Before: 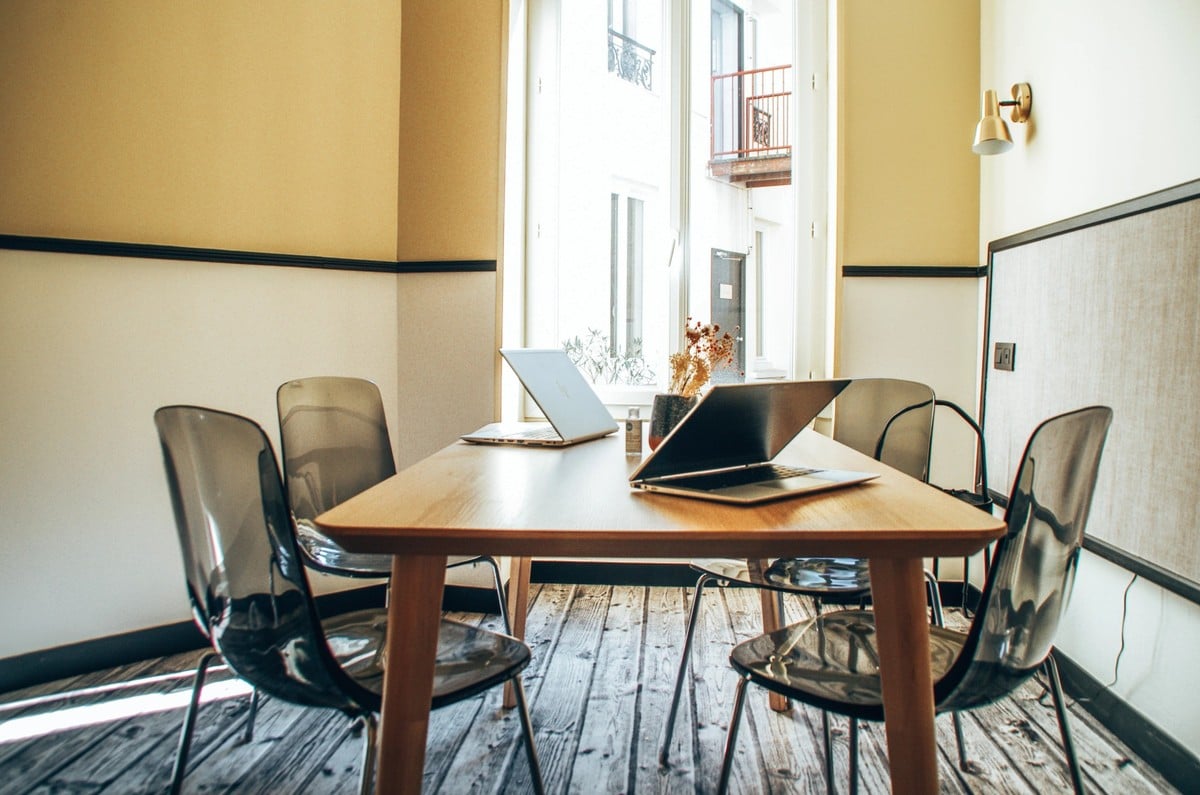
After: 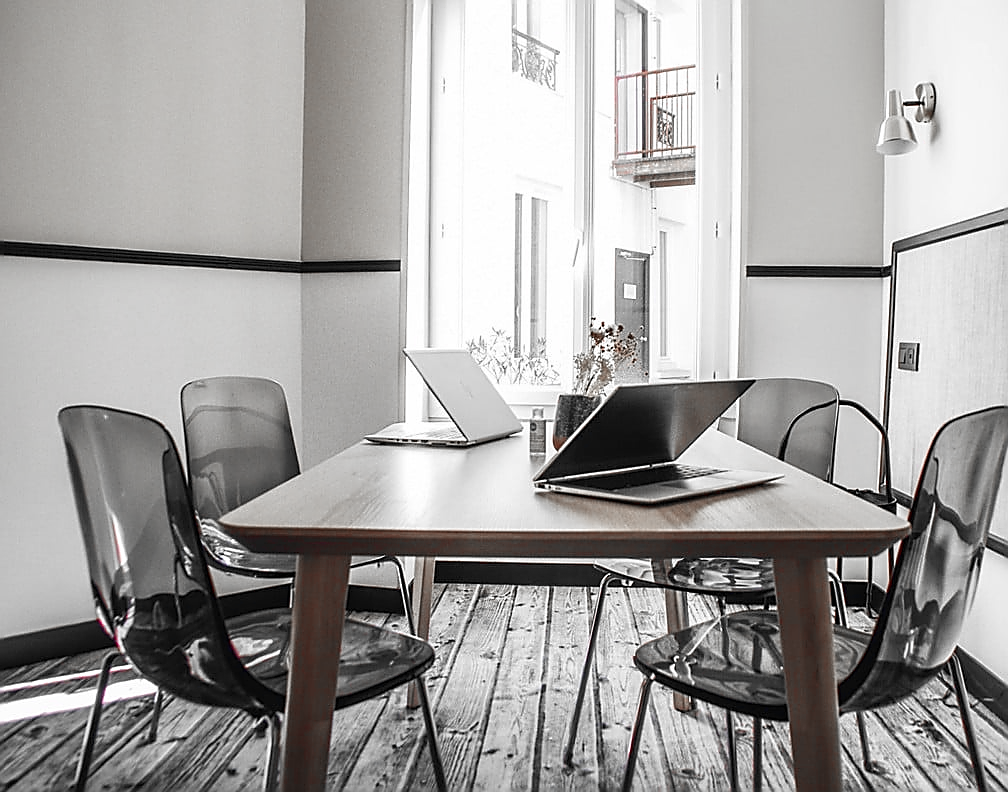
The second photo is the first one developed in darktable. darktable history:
color zones: curves: ch0 [(0, 0.278) (0.143, 0.5) (0.286, 0.5) (0.429, 0.5) (0.571, 0.5) (0.714, 0.5) (0.857, 0.5) (1, 0.5)]; ch1 [(0, 1) (0.143, 0.165) (0.286, 0) (0.429, 0) (0.571, 0) (0.714, 0) (0.857, 0.5) (1, 0.5)]; ch2 [(0, 0.508) (0.143, 0.5) (0.286, 0.5) (0.429, 0.5) (0.571, 0.5) (0.714, 0.5) (0.857, 0.5) (1, 0.5)]
sharpen: radius 1.4, amount 1.25, threshold 0.7
crop: left 8.026%, right 7.374%
